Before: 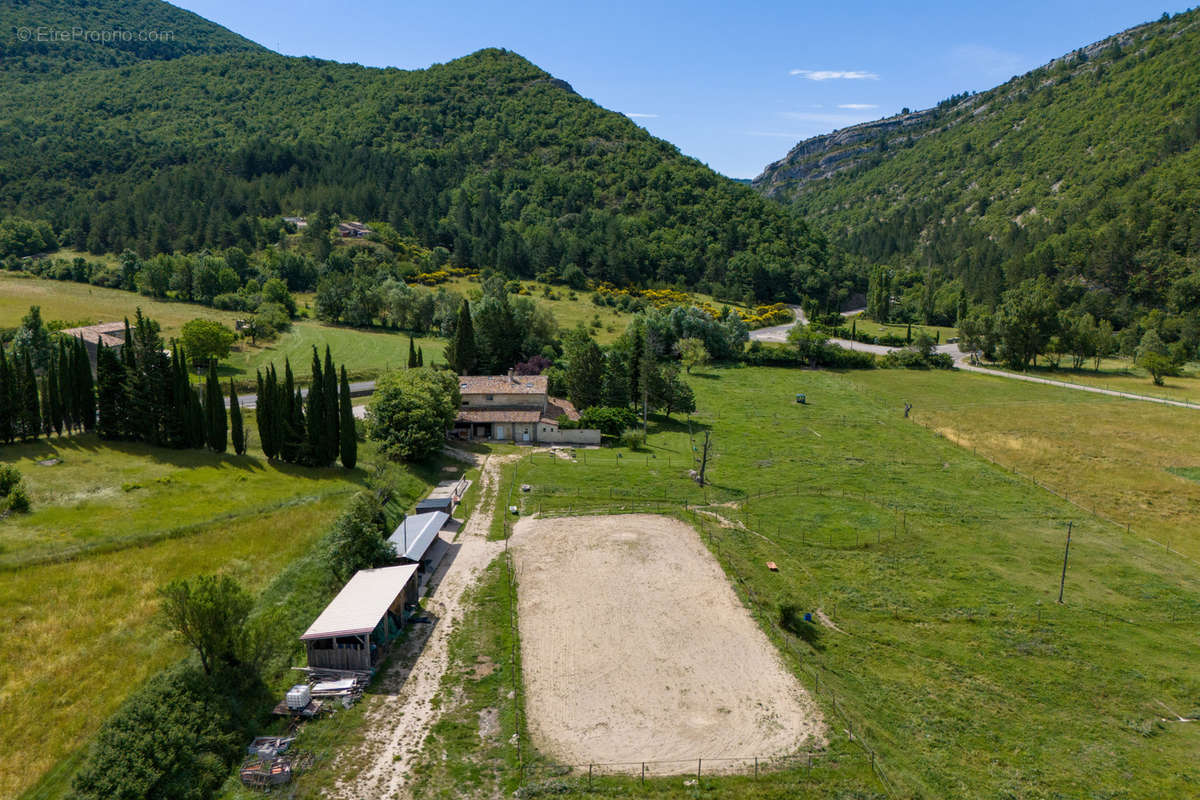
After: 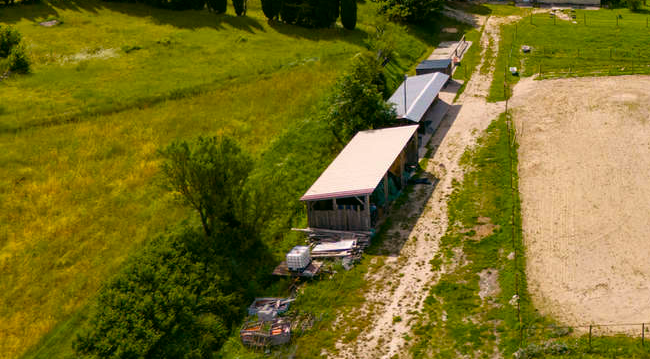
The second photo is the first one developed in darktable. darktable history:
color balance rgb: power › chroma 1.075%, power › hue 27.15°, perceptual saturation grading › global saturation 28.899%, perceptual saturation grading › mid-tones 12.348%, perceptual saturation grading › shadows 10.911%, global vibrance 20%
color correction: highlights a* 4.18, highlights b* 4.92, shadows a* -6.89, shadows b* 5.07
crop and rotate: top 54.887%, right 45.832%, bottom 0.222%
